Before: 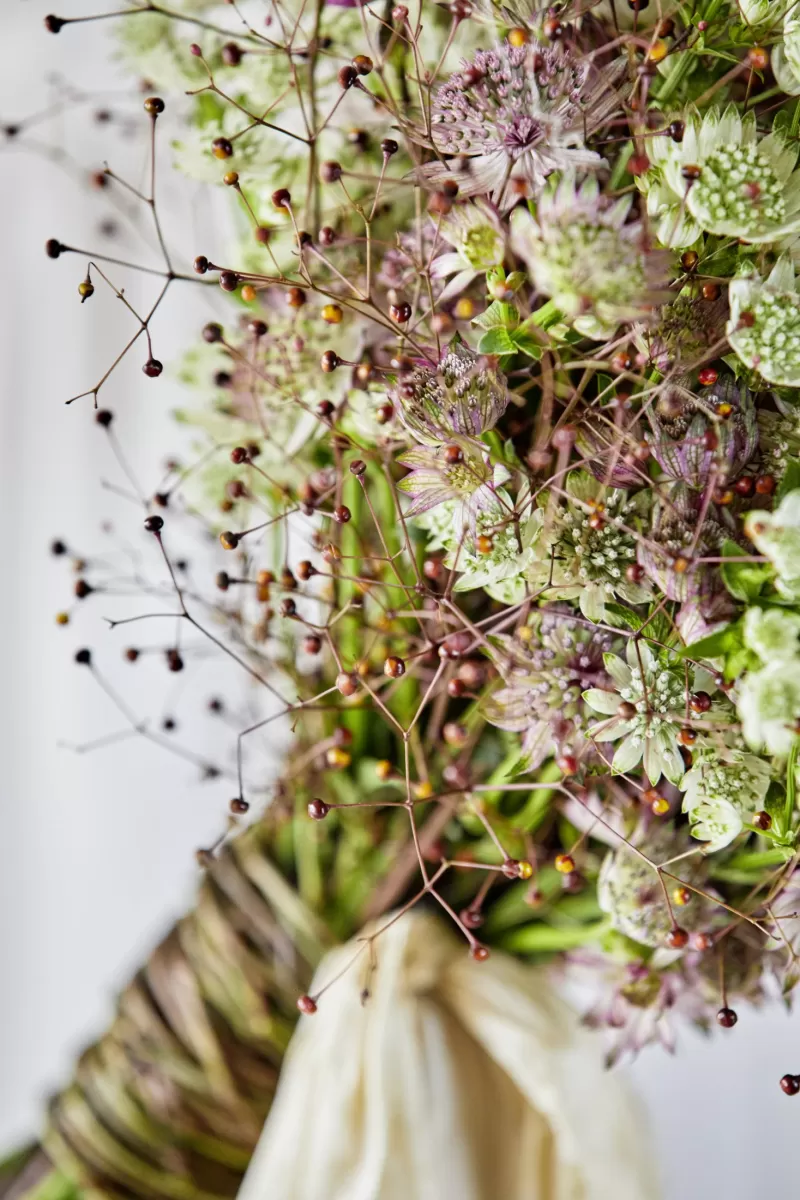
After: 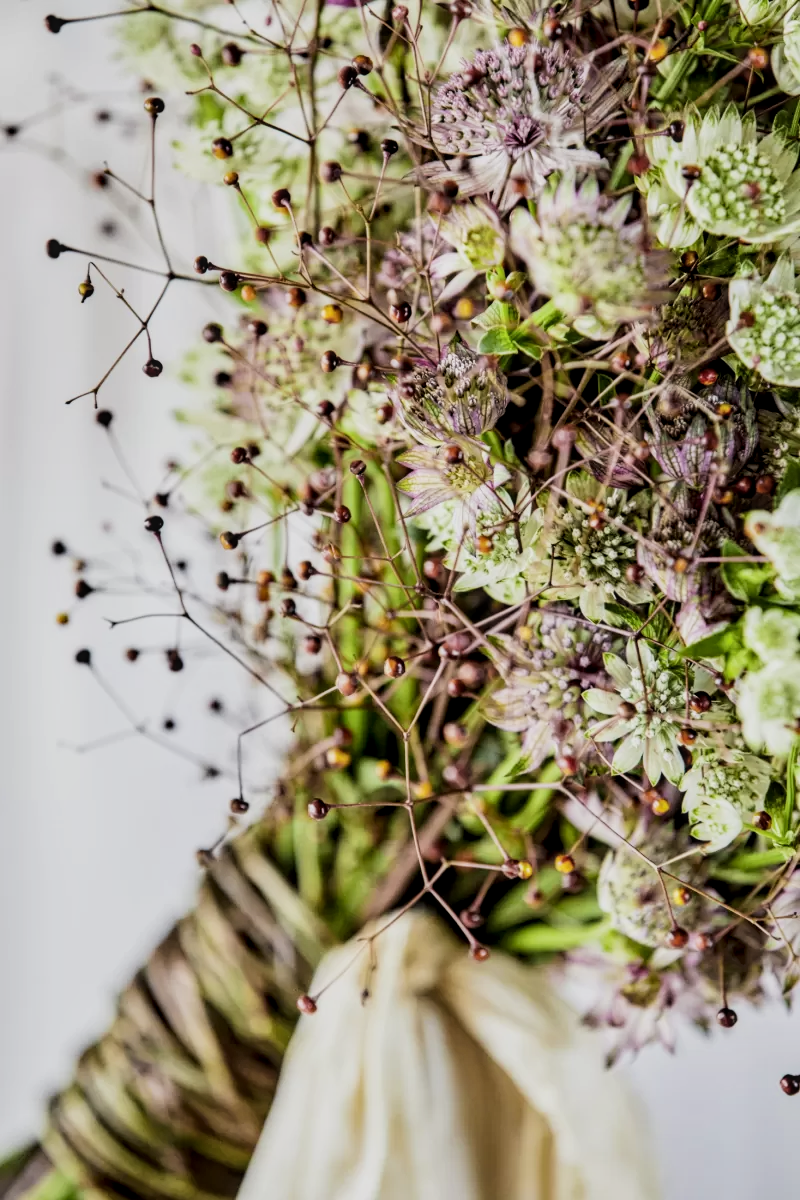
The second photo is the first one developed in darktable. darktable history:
color zones: curves: ch1 [(0.077, 0.436) (0.25, 0.5) (0.75, 0.5)]
local contrast: detail 130%
filmic rgb: black relative exposure -7.5 EV, white relative exposure 5 EV, hardness 3.31, contrast 1.3, contrast in shadows safe
